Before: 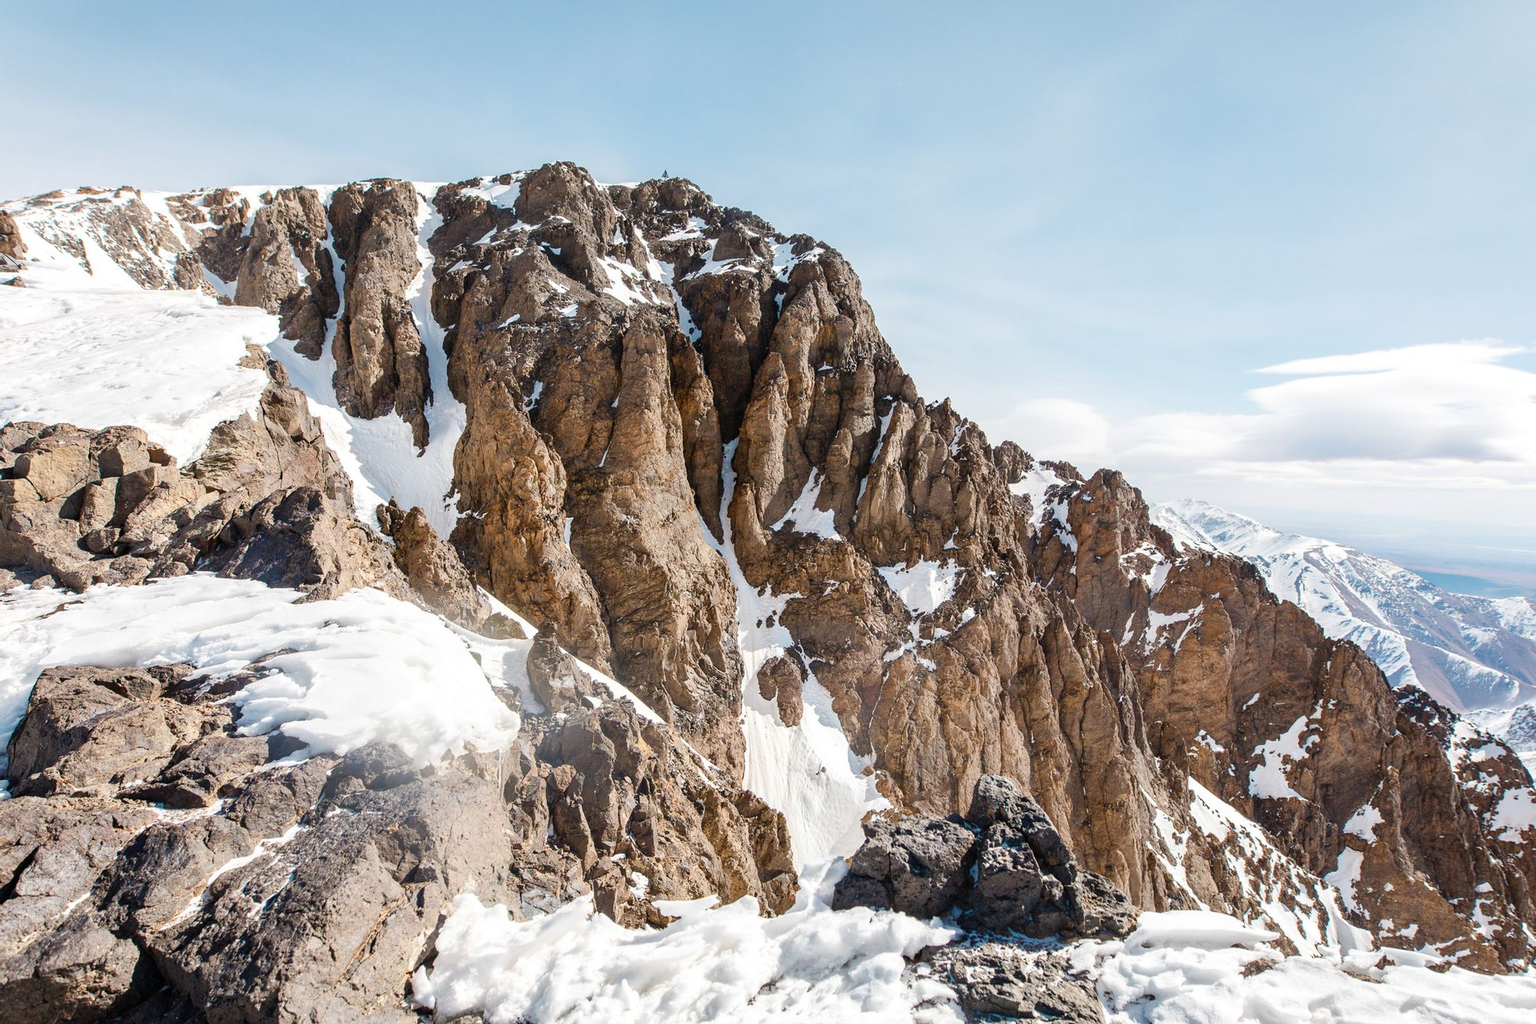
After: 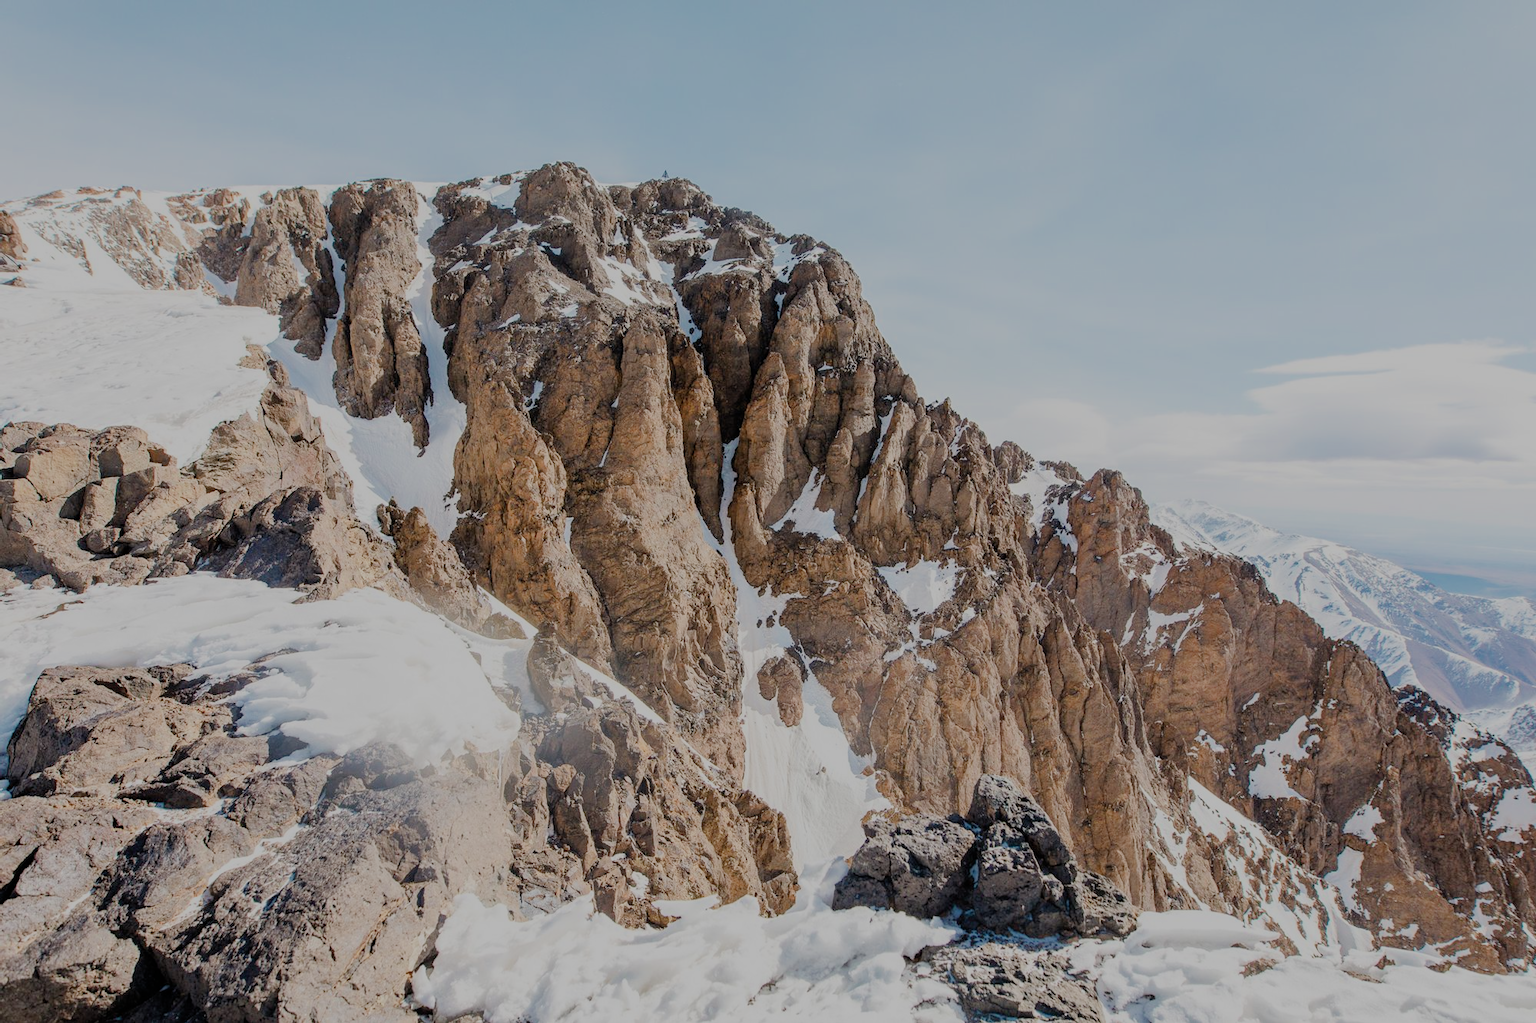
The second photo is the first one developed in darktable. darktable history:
filmic rgb: black relative exposure -7.99 EV, white relative exposure 8.05 EV, hardness 2.45, latitude 9.84%, contrast 0.714, highlights saturation mix 9.53%, shadows ↔ highlights balance 1.98%
